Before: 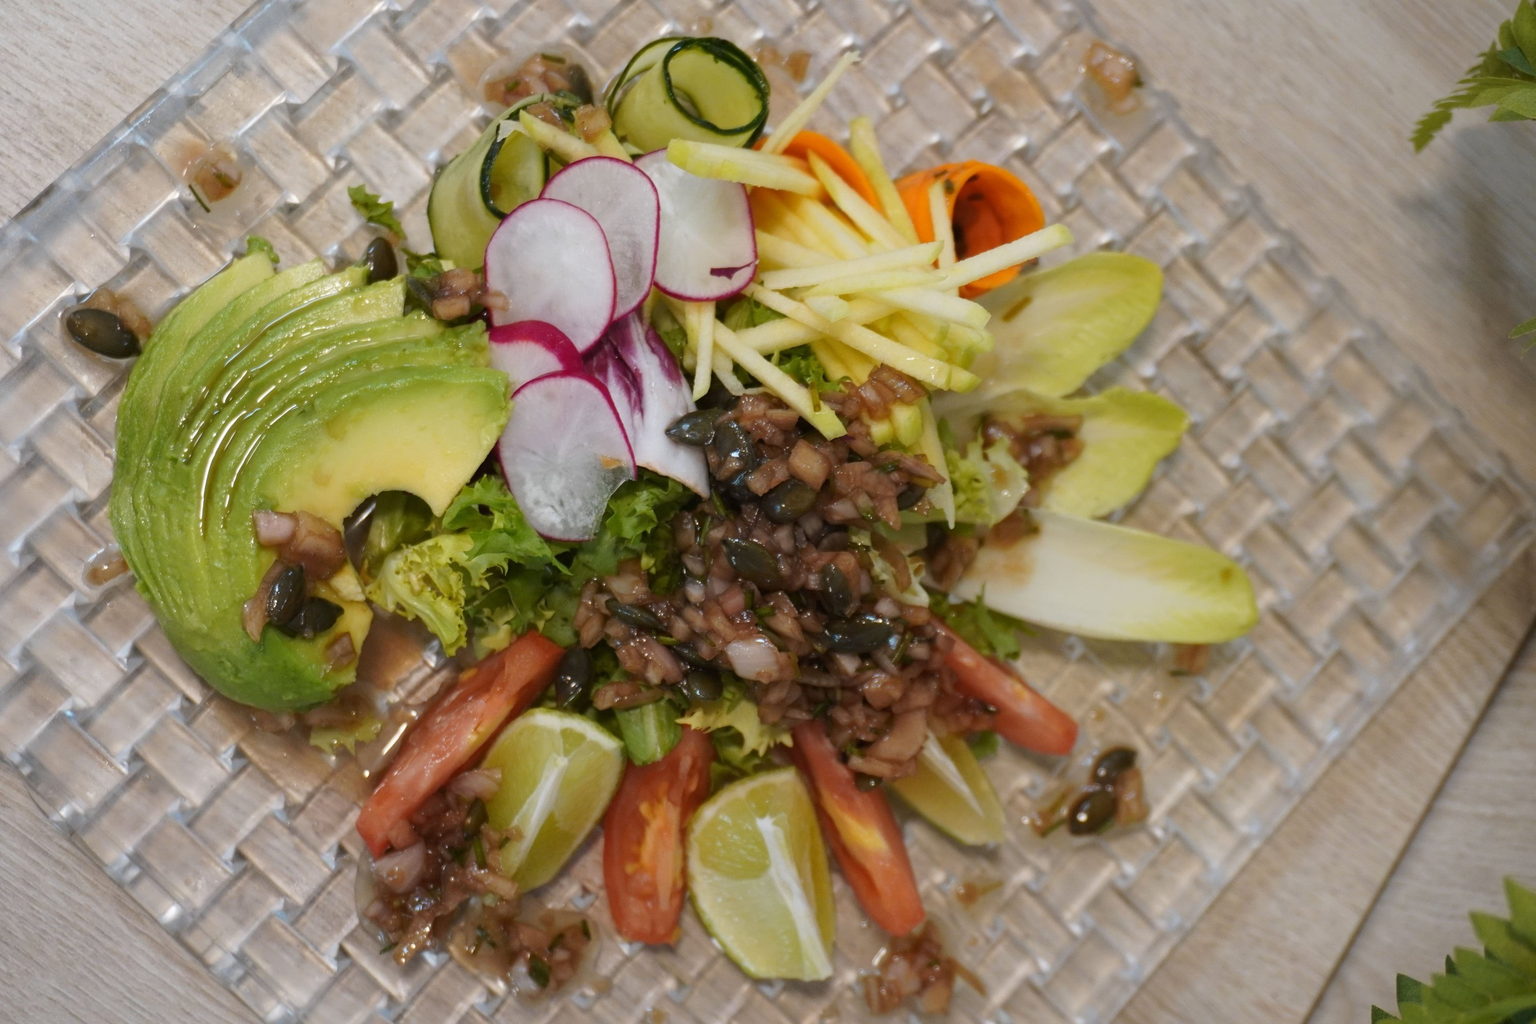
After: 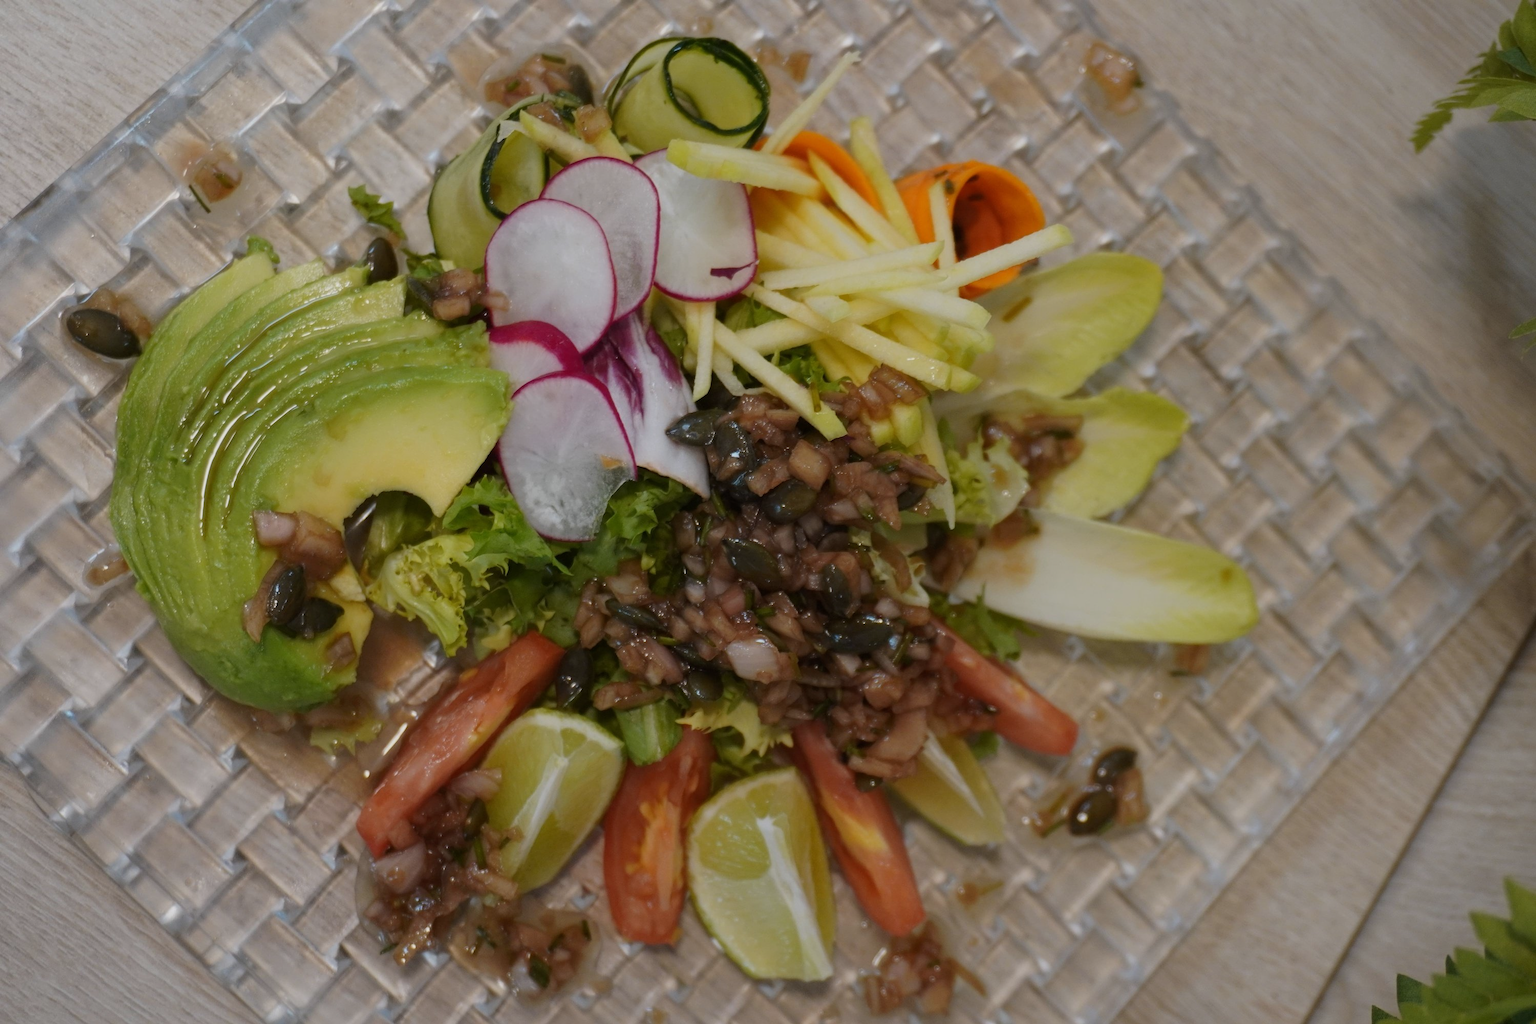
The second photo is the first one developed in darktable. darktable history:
exposure: exposure -0.491 EV, compensate exposure bias true, compensate highlight preservation false
